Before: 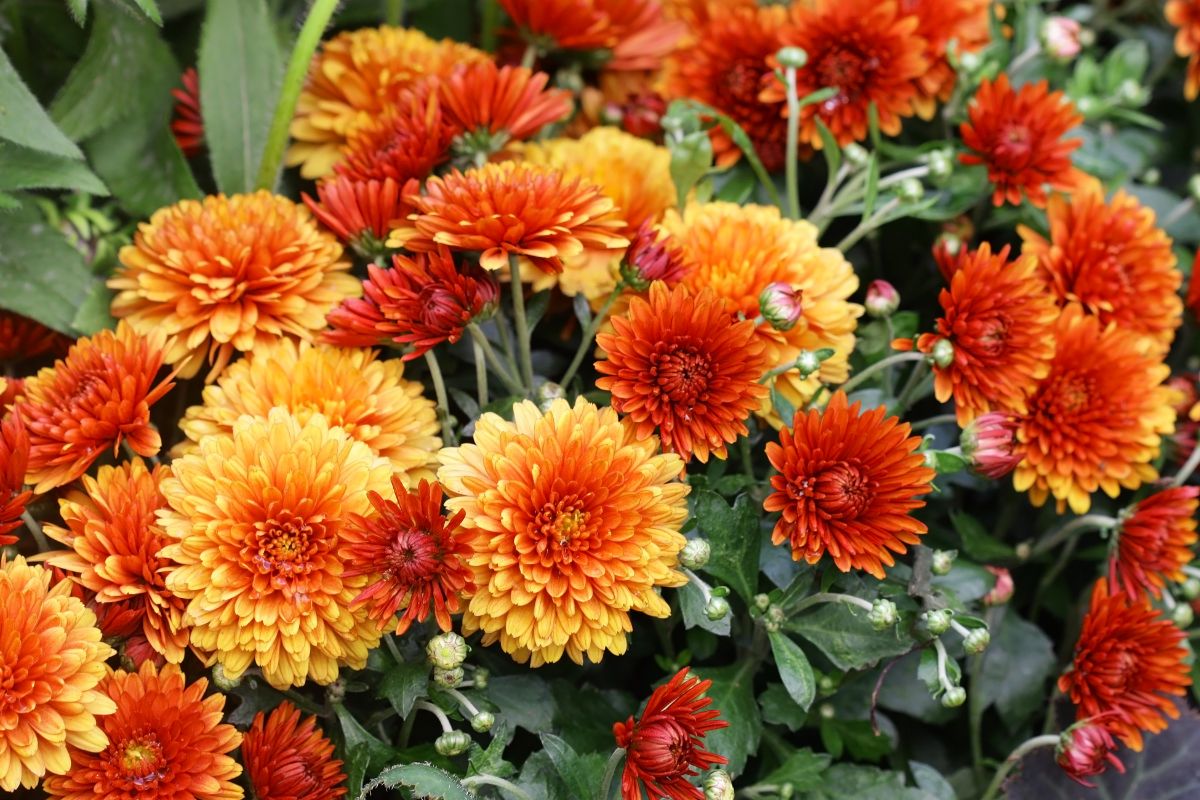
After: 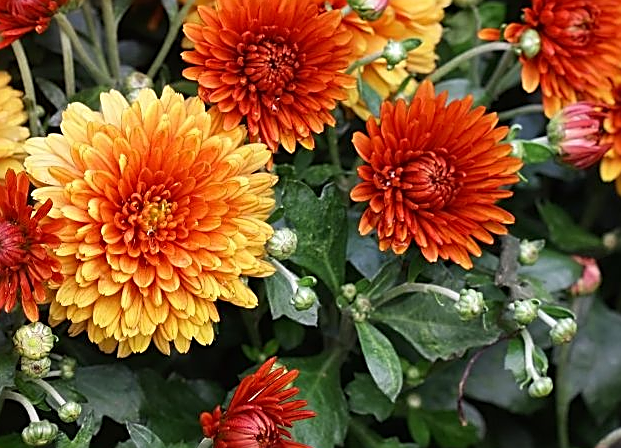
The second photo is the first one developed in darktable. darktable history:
crop: left 34.479%, top 38.822%, right 13.718%, bottom 5.172%
sharpen: amount 0.901
